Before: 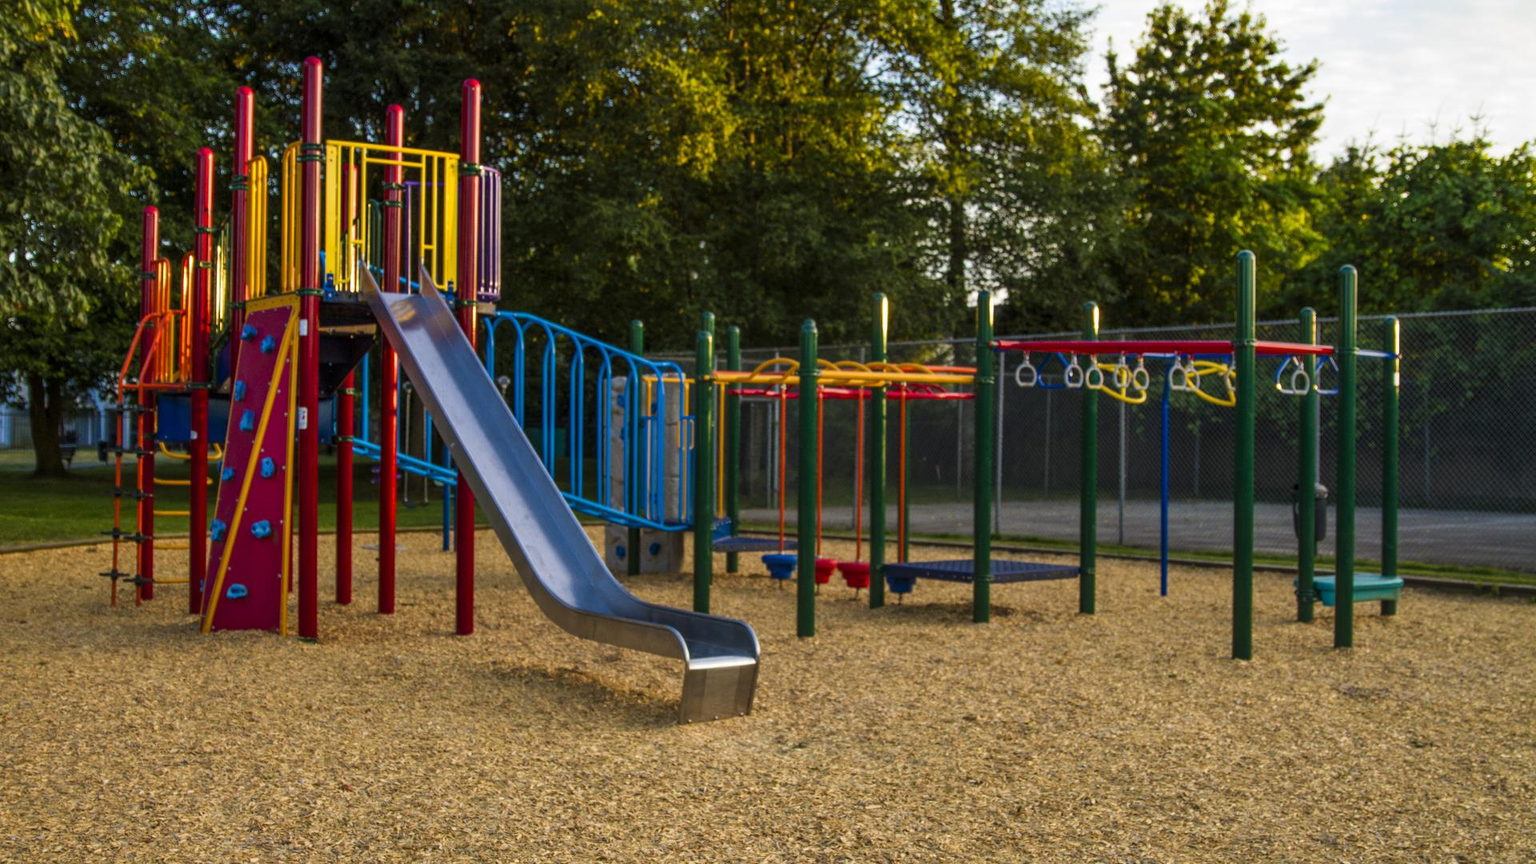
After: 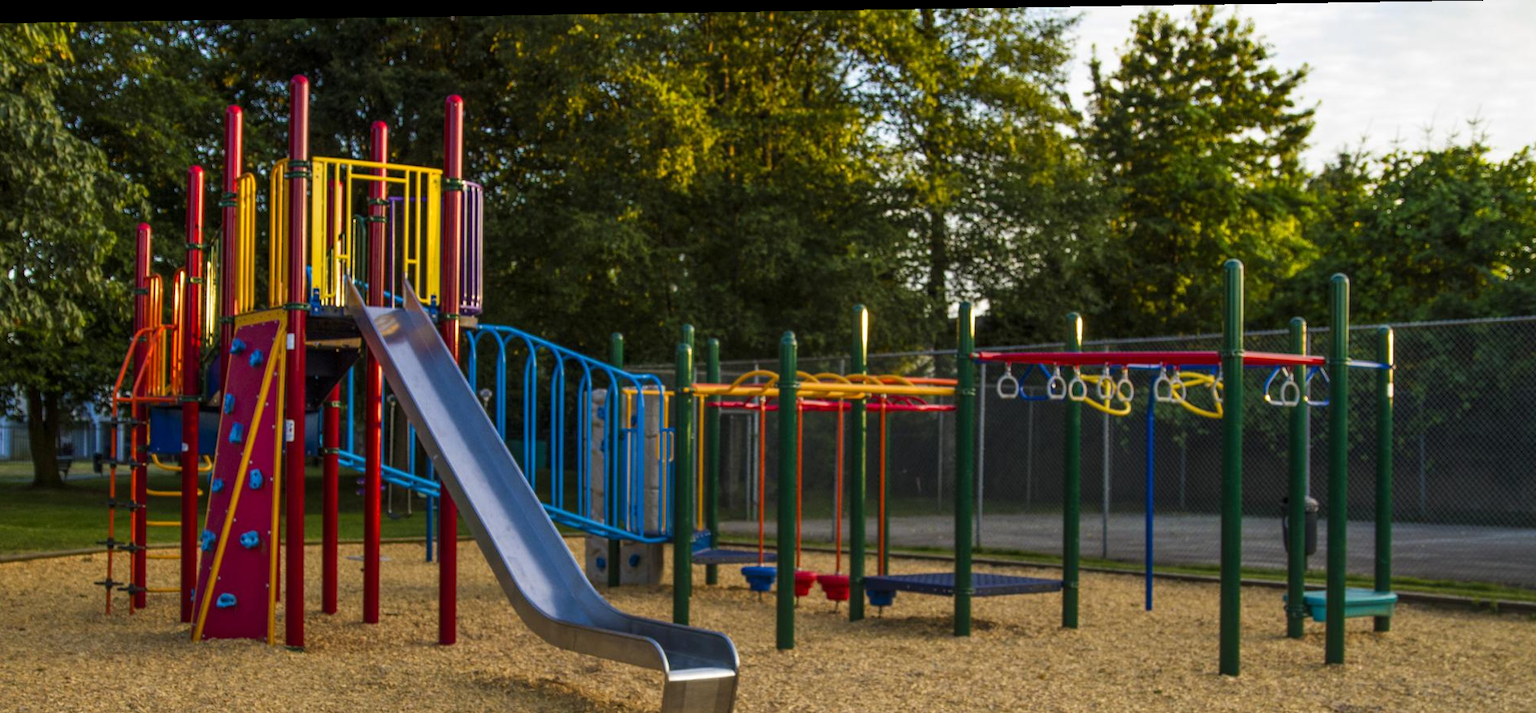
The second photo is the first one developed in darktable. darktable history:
rotate and perspective: lens shift (horizontal) -0.055, automatic cropping off
crop: bottom 19.644%
